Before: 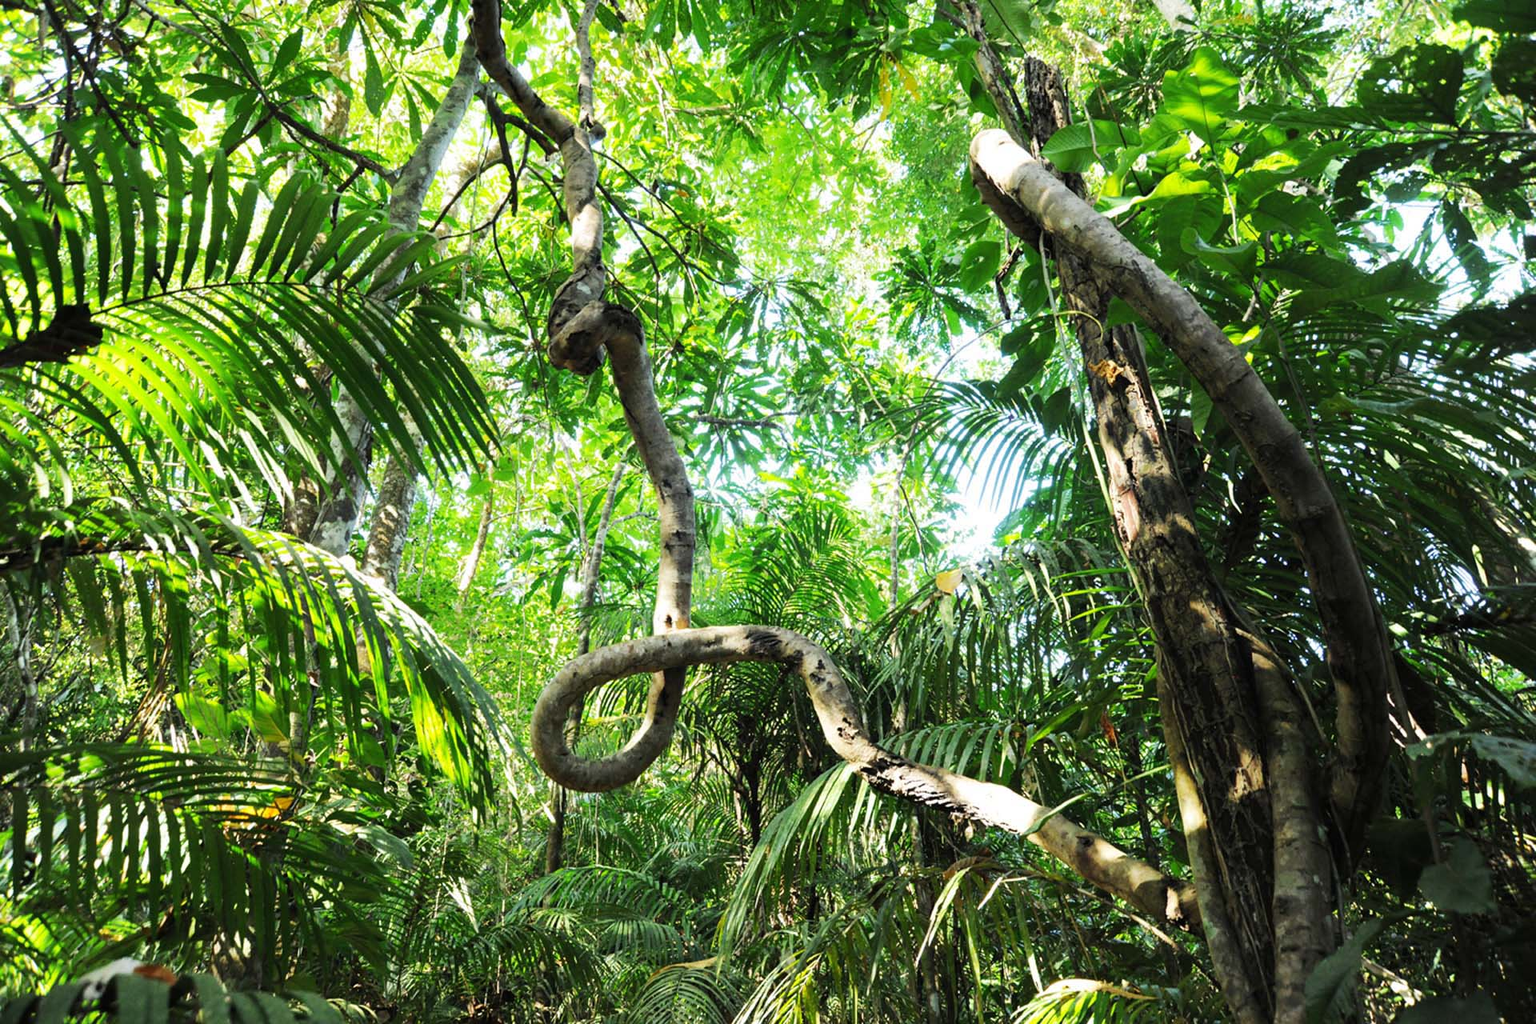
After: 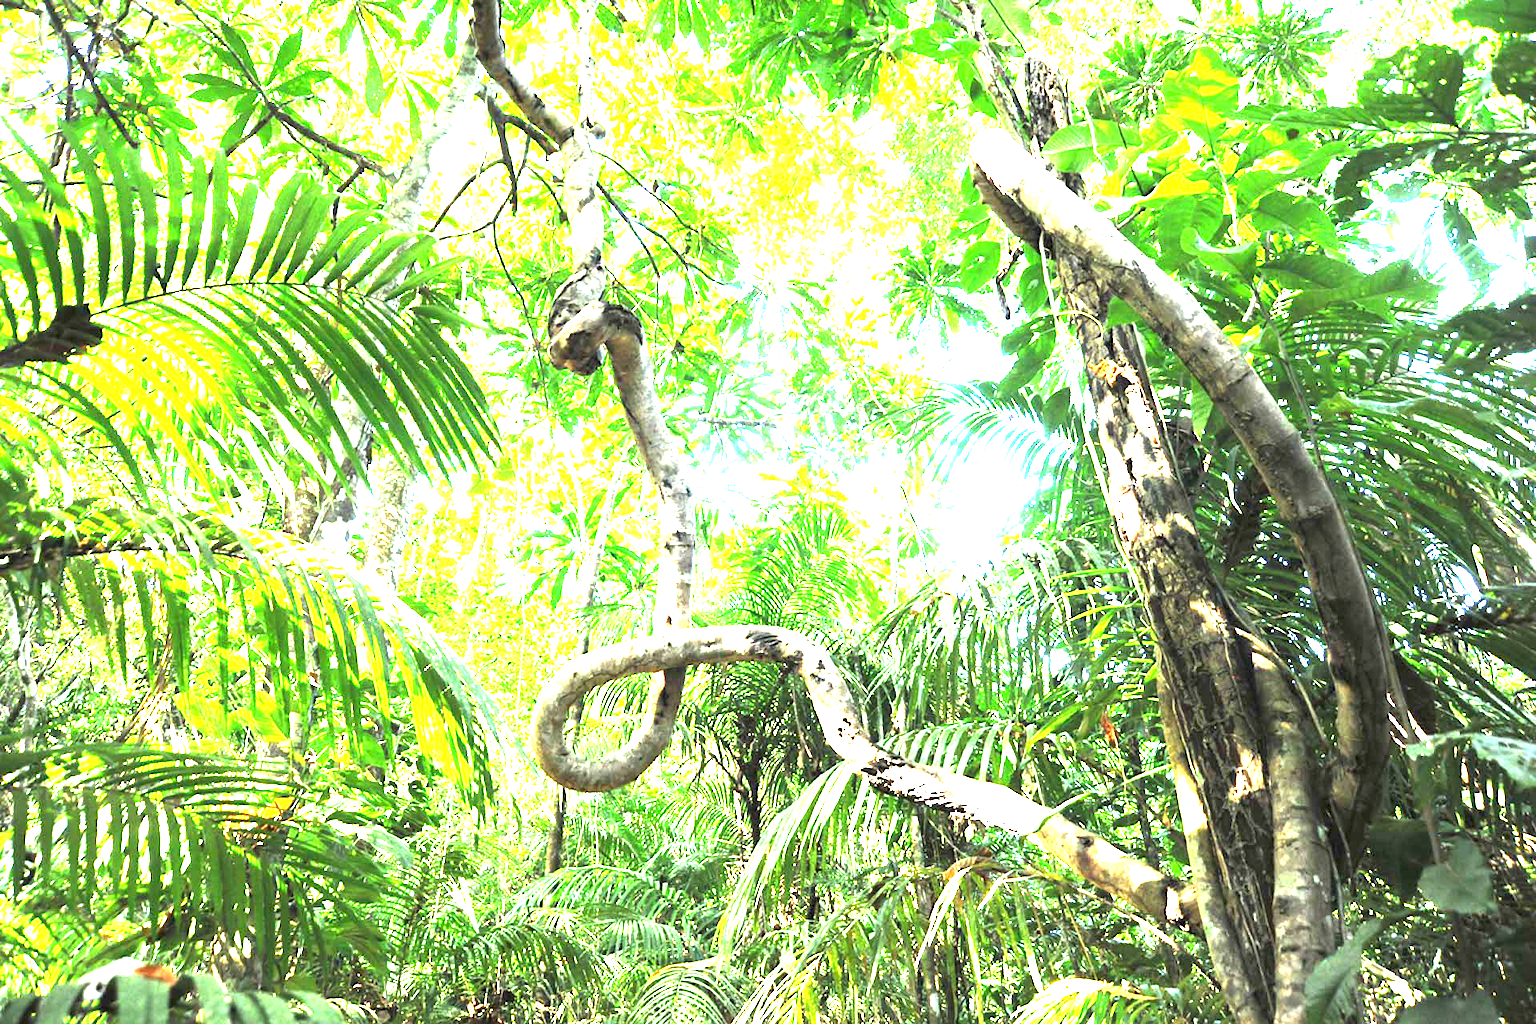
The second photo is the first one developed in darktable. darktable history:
exposure: exposure 2.941 EV, compensate highlight preservation false
